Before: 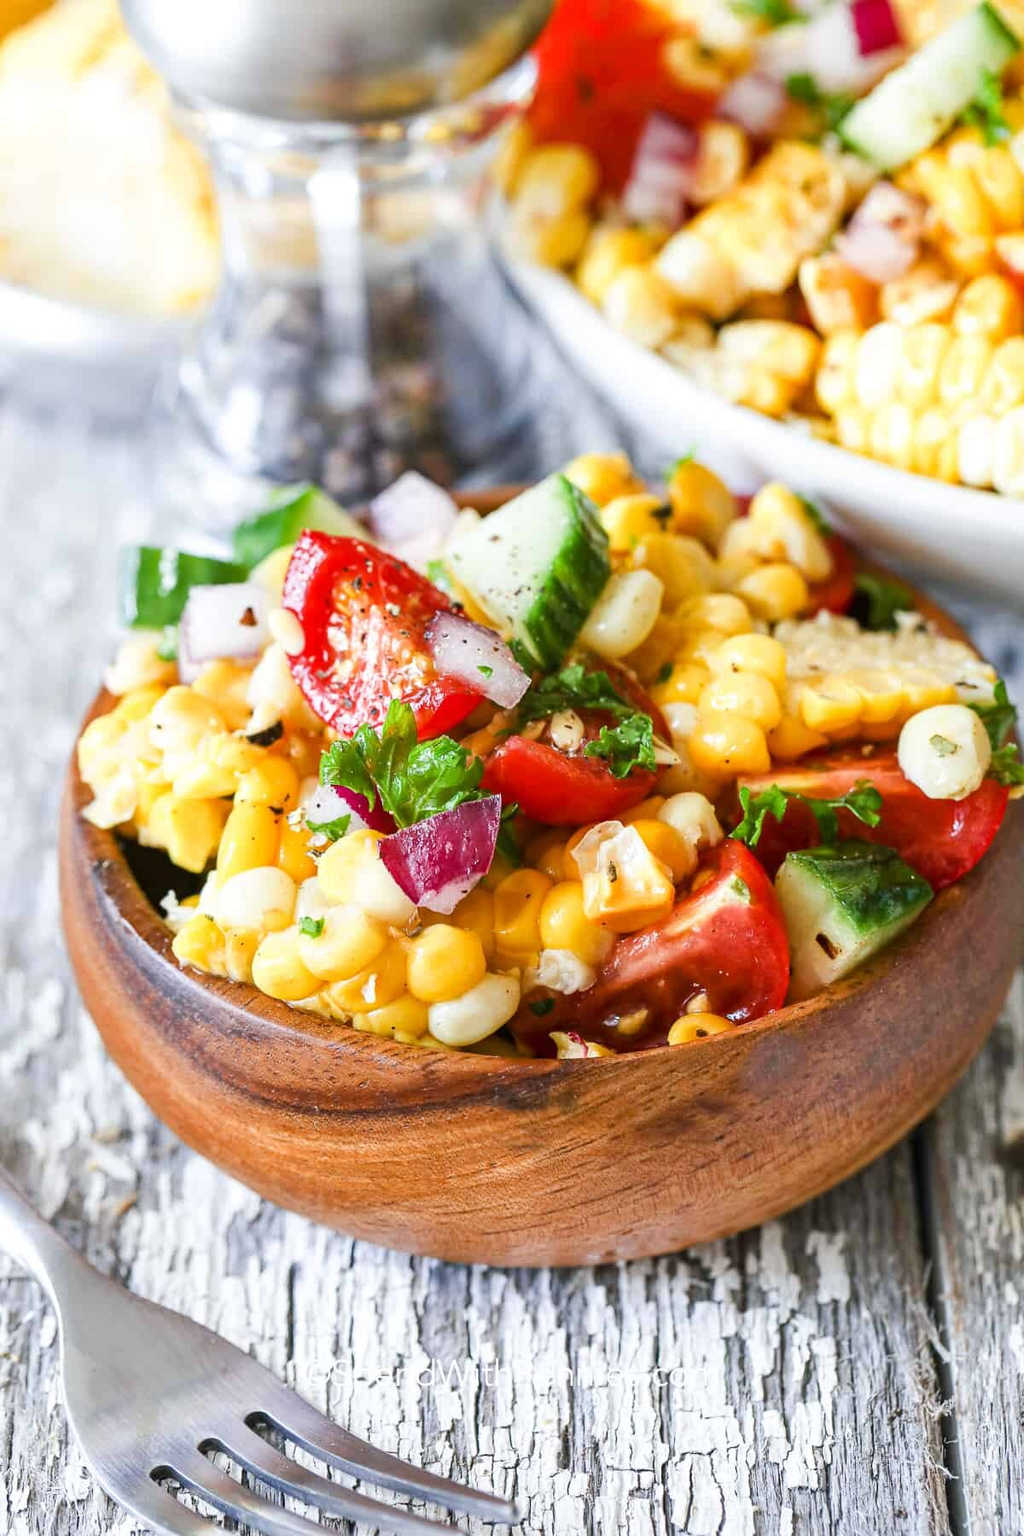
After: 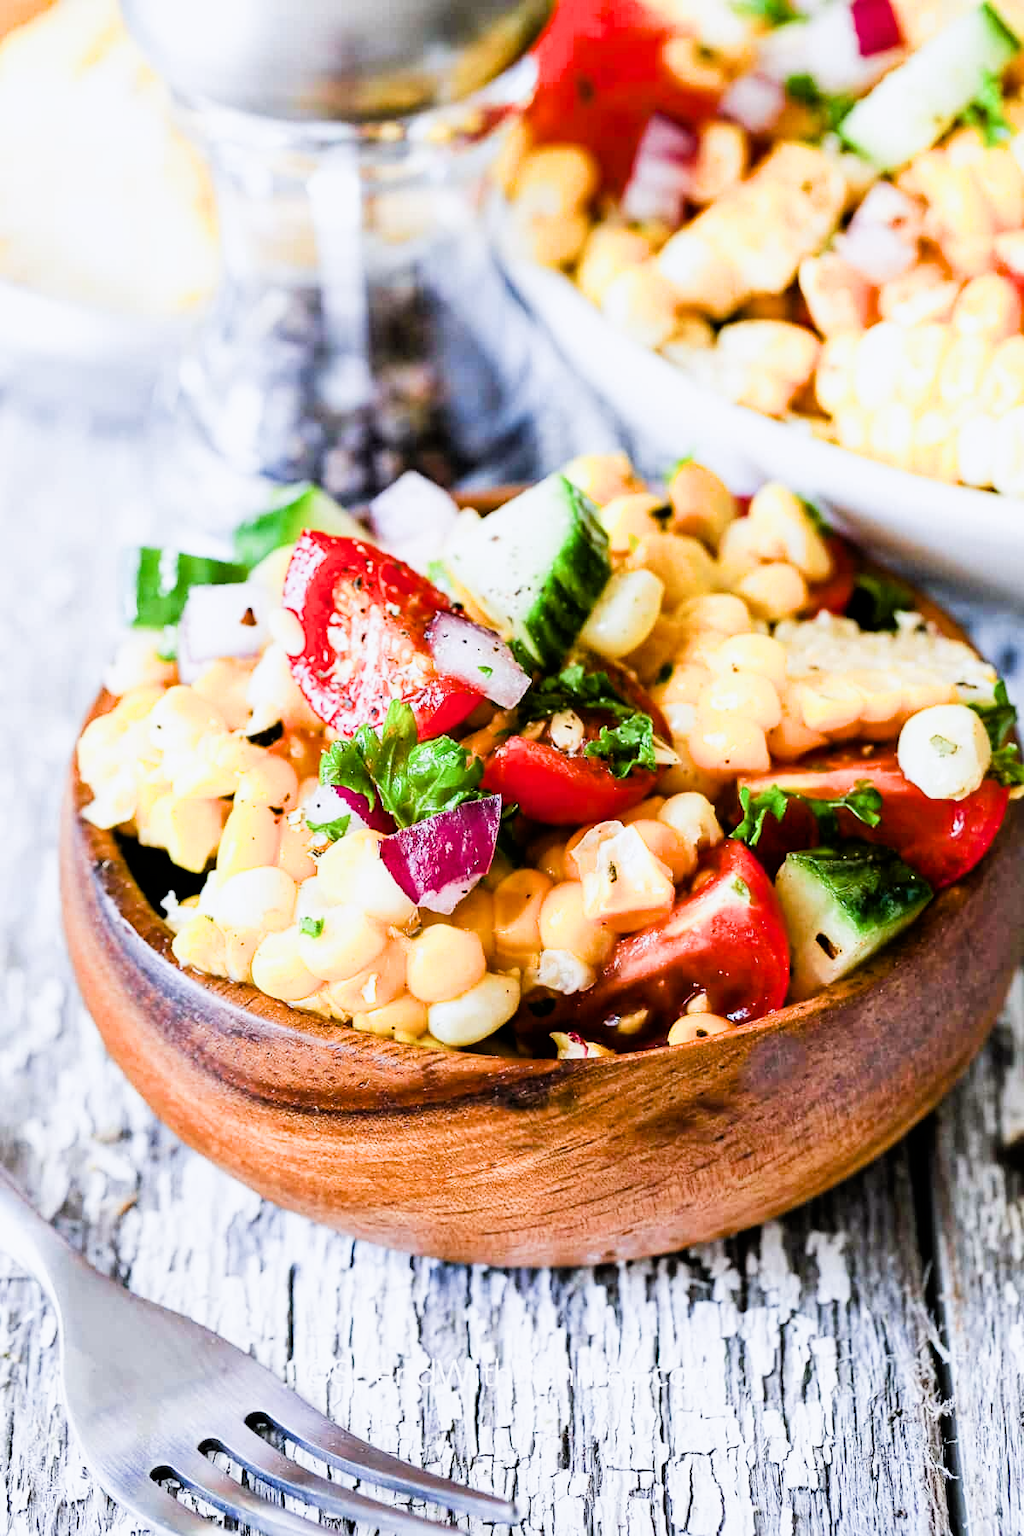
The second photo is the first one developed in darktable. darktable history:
color balance: contrast 10%
color balance rgb: linear chroma grading › shadows 32%, linear chroma grading › global chroma -2%, linear chroma grading › mid-tones 4%, perceptual saturation grading › global saturation -2%, perceptual saturation grading › highlights -8%, perceptual saturation grading › mid-tones 8%, perceptual saturation grading › shadows 4%, perceptual brilliance grading › highlights 8%, perceptual brilliance grading › mid-tones 4%, perceptual brilliance grading › shadows 2%, global vibrance 16%, saturation formula JzAzBz (2021)
color calibration: illuminant as shot in camera, x 0.358, y 0.373, temperature 4628.91 K
filmic rgb: black relative exposure -5 EV, white relative exposure 3.5 EV, hardness 3.19, contrast 1.4, highlights saturation mix -50%
